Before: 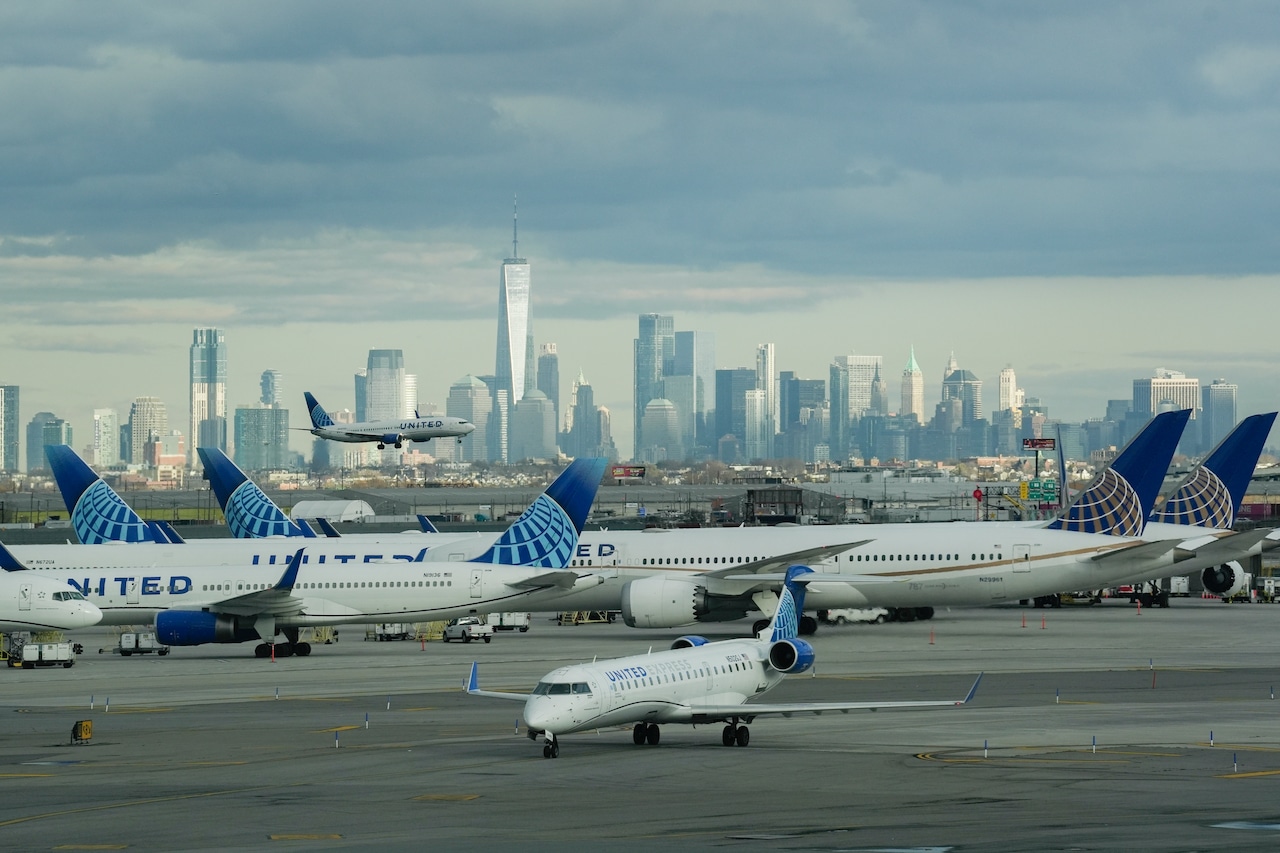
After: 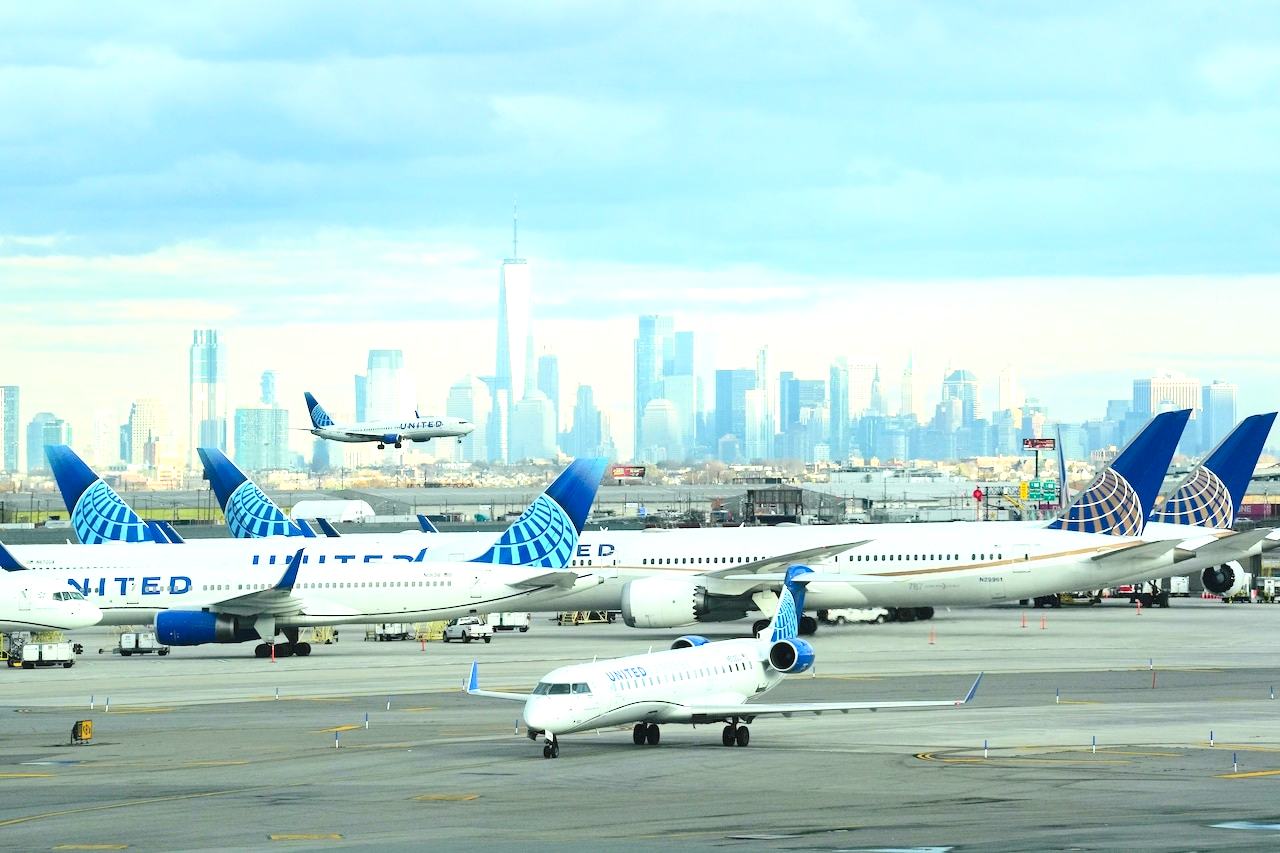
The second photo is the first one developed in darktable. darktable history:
contrast brightness saturation: contrast 0.2, brightness 0.16, saturation 0.22
exposure: exposure 1.223 EV, compensate highlight preservation false
